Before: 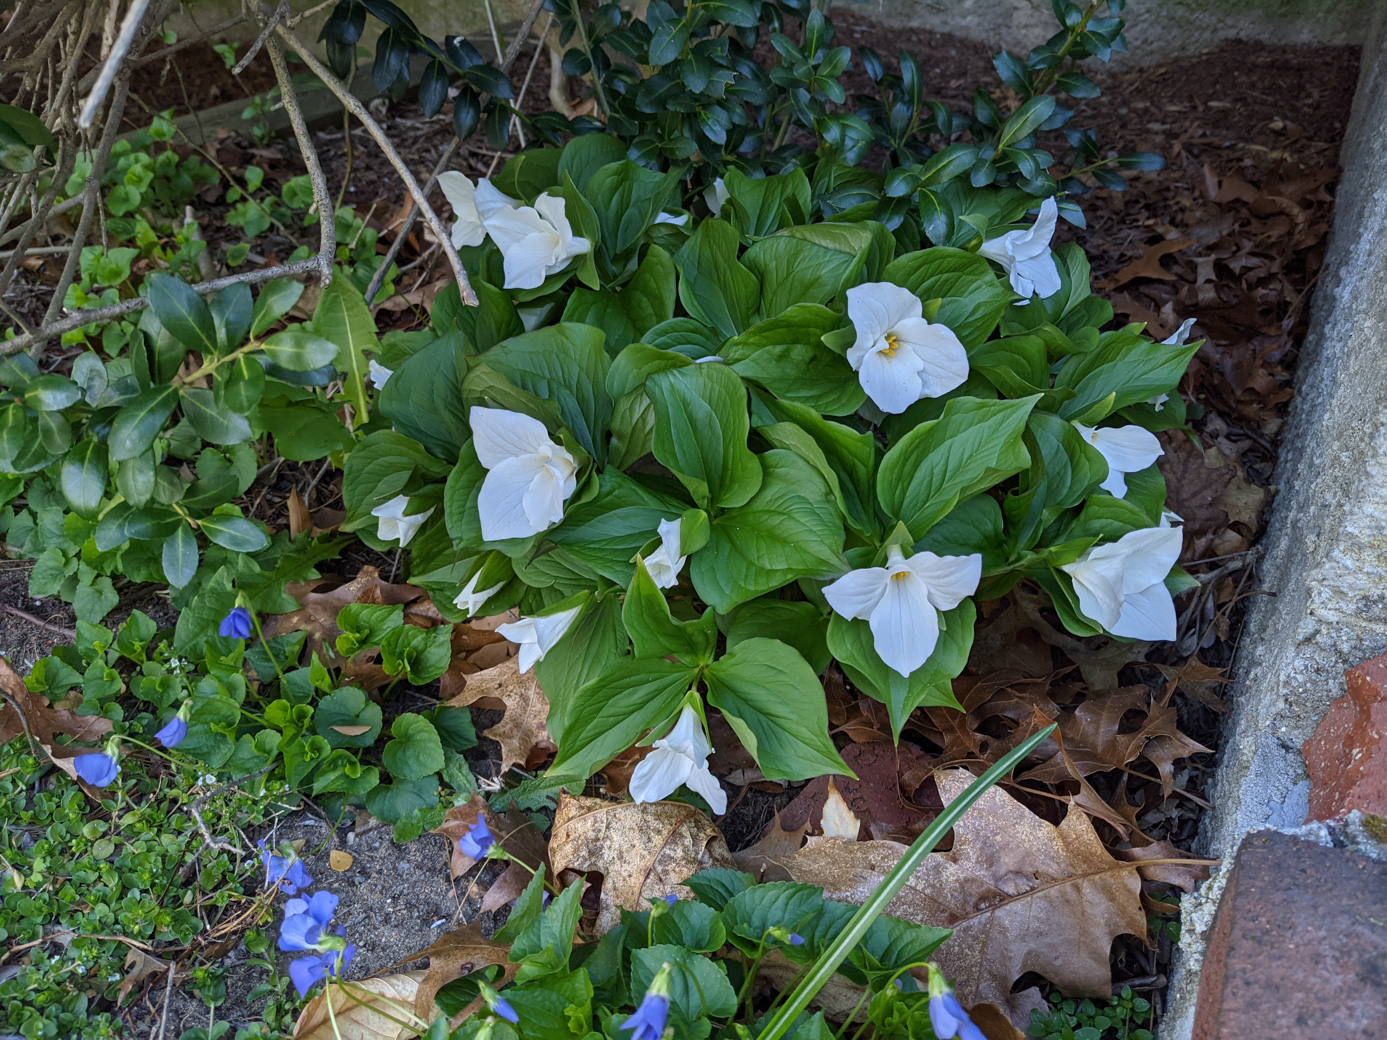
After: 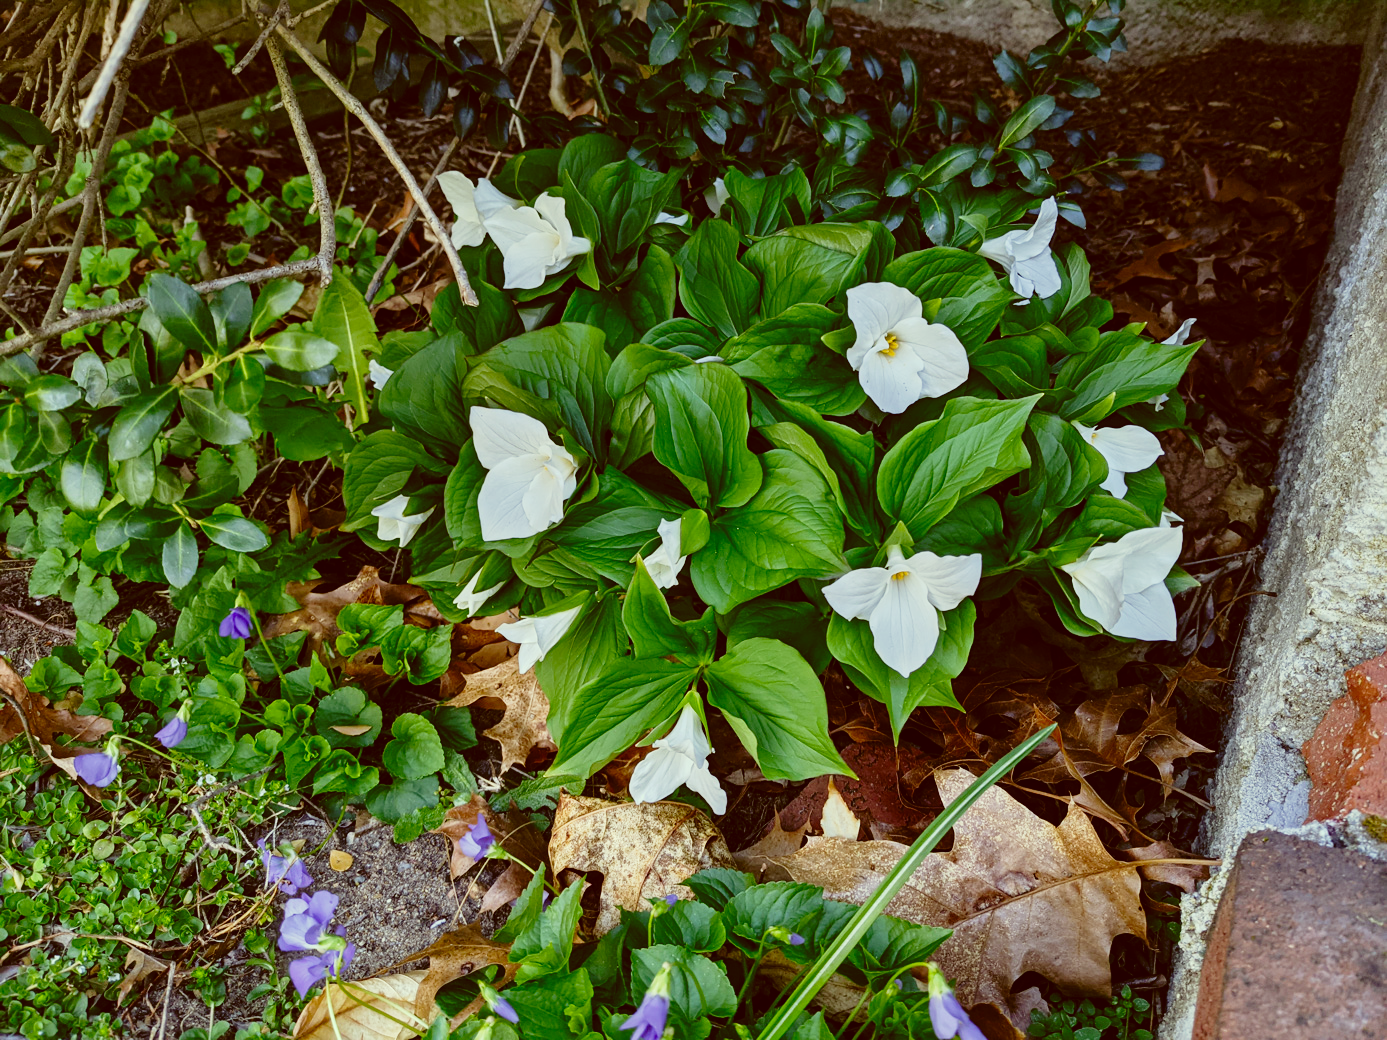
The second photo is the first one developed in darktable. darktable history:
color correction: highlights a* -6.15, highlights b* 9.43, shadows a* 10.72, shadows b* 23.4
tone curve: curves: ch0 [(0, 0.014) (0.17, 0.099) (0.392, 0.438) (0.725, 0.828) (0.872, 0.918) (1, 0.981)]; ch1 [(0, 0) (0.402, 0.36) (0.489, 0.491) (0.5, 0.503) (0.515, 0.52) (0.545, 0.572) (0.615, 0.662) (0.701, 0.725) (1, 1)]; ch2 [(0, 0) (0.42, 0.458) (0.485, 0.499) (0.503, 0.503) (0.531, 0.542) (0.561, 0.594) (0.644, 0.694) (0.717, 0.753) (1, 0.991)], preserve colors none
